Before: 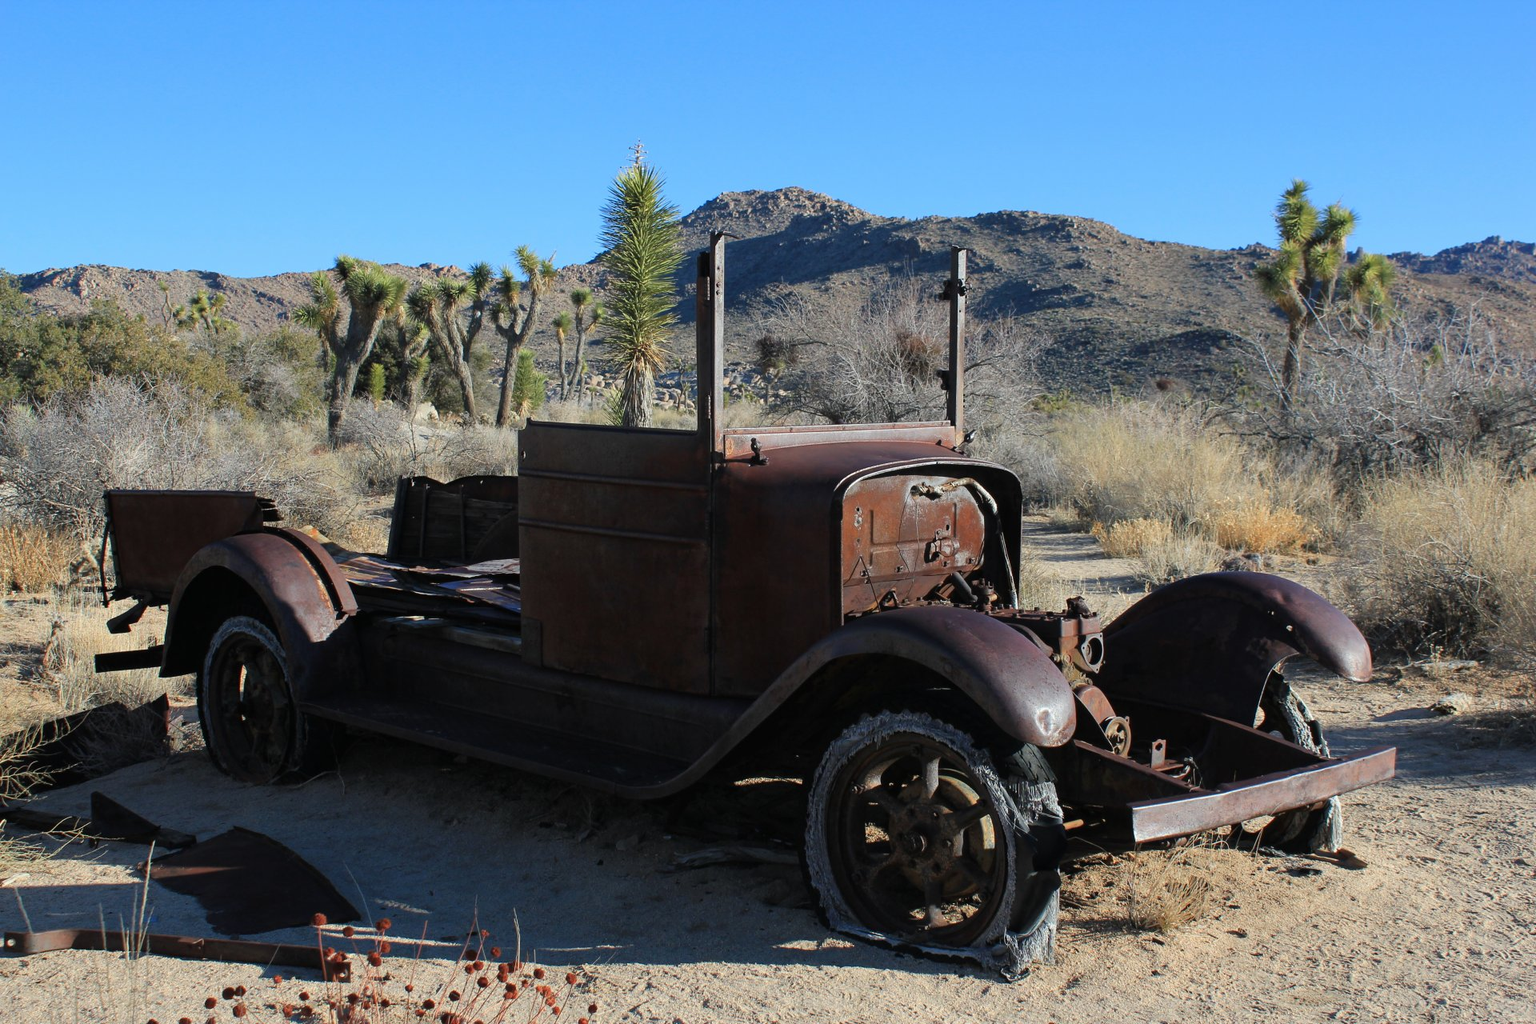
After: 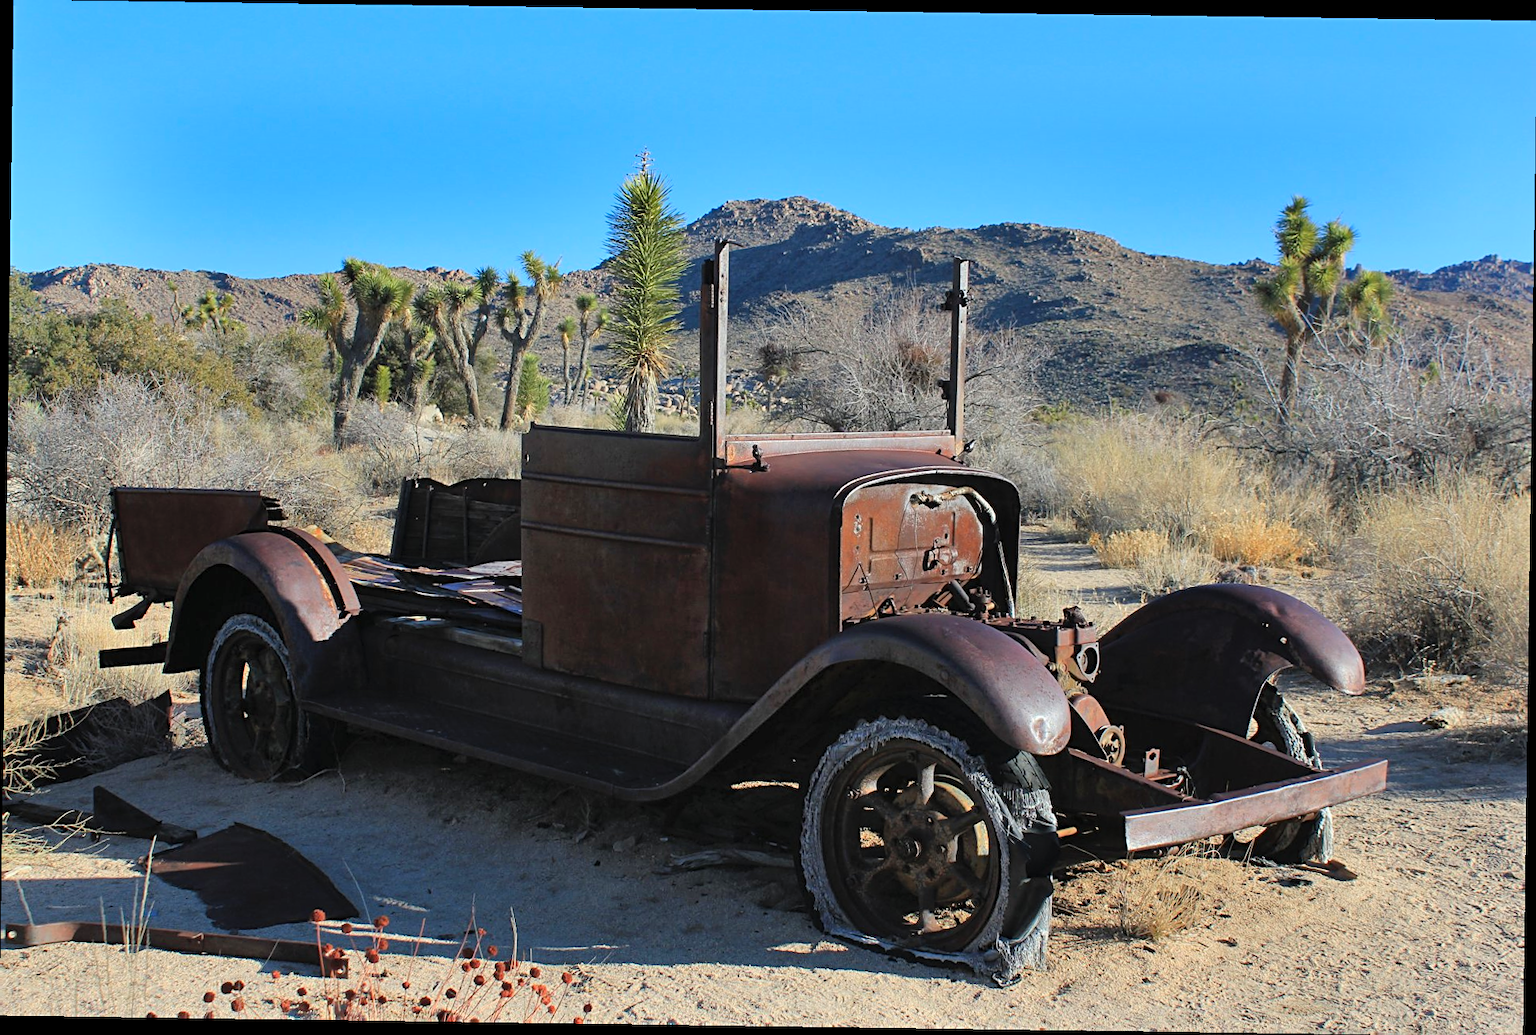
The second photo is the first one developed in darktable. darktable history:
rotate and perspective: rotation 0.8°, automatic cropping off
sharpen: radius 2.529, amount 0.323
contrast brightness saturation: brightness 0.09, saturation 0.19
shadows and highlights: radius 108.52, shadows 40.68, highlights -72.88, low approximation 0.01, soften with gaussian
